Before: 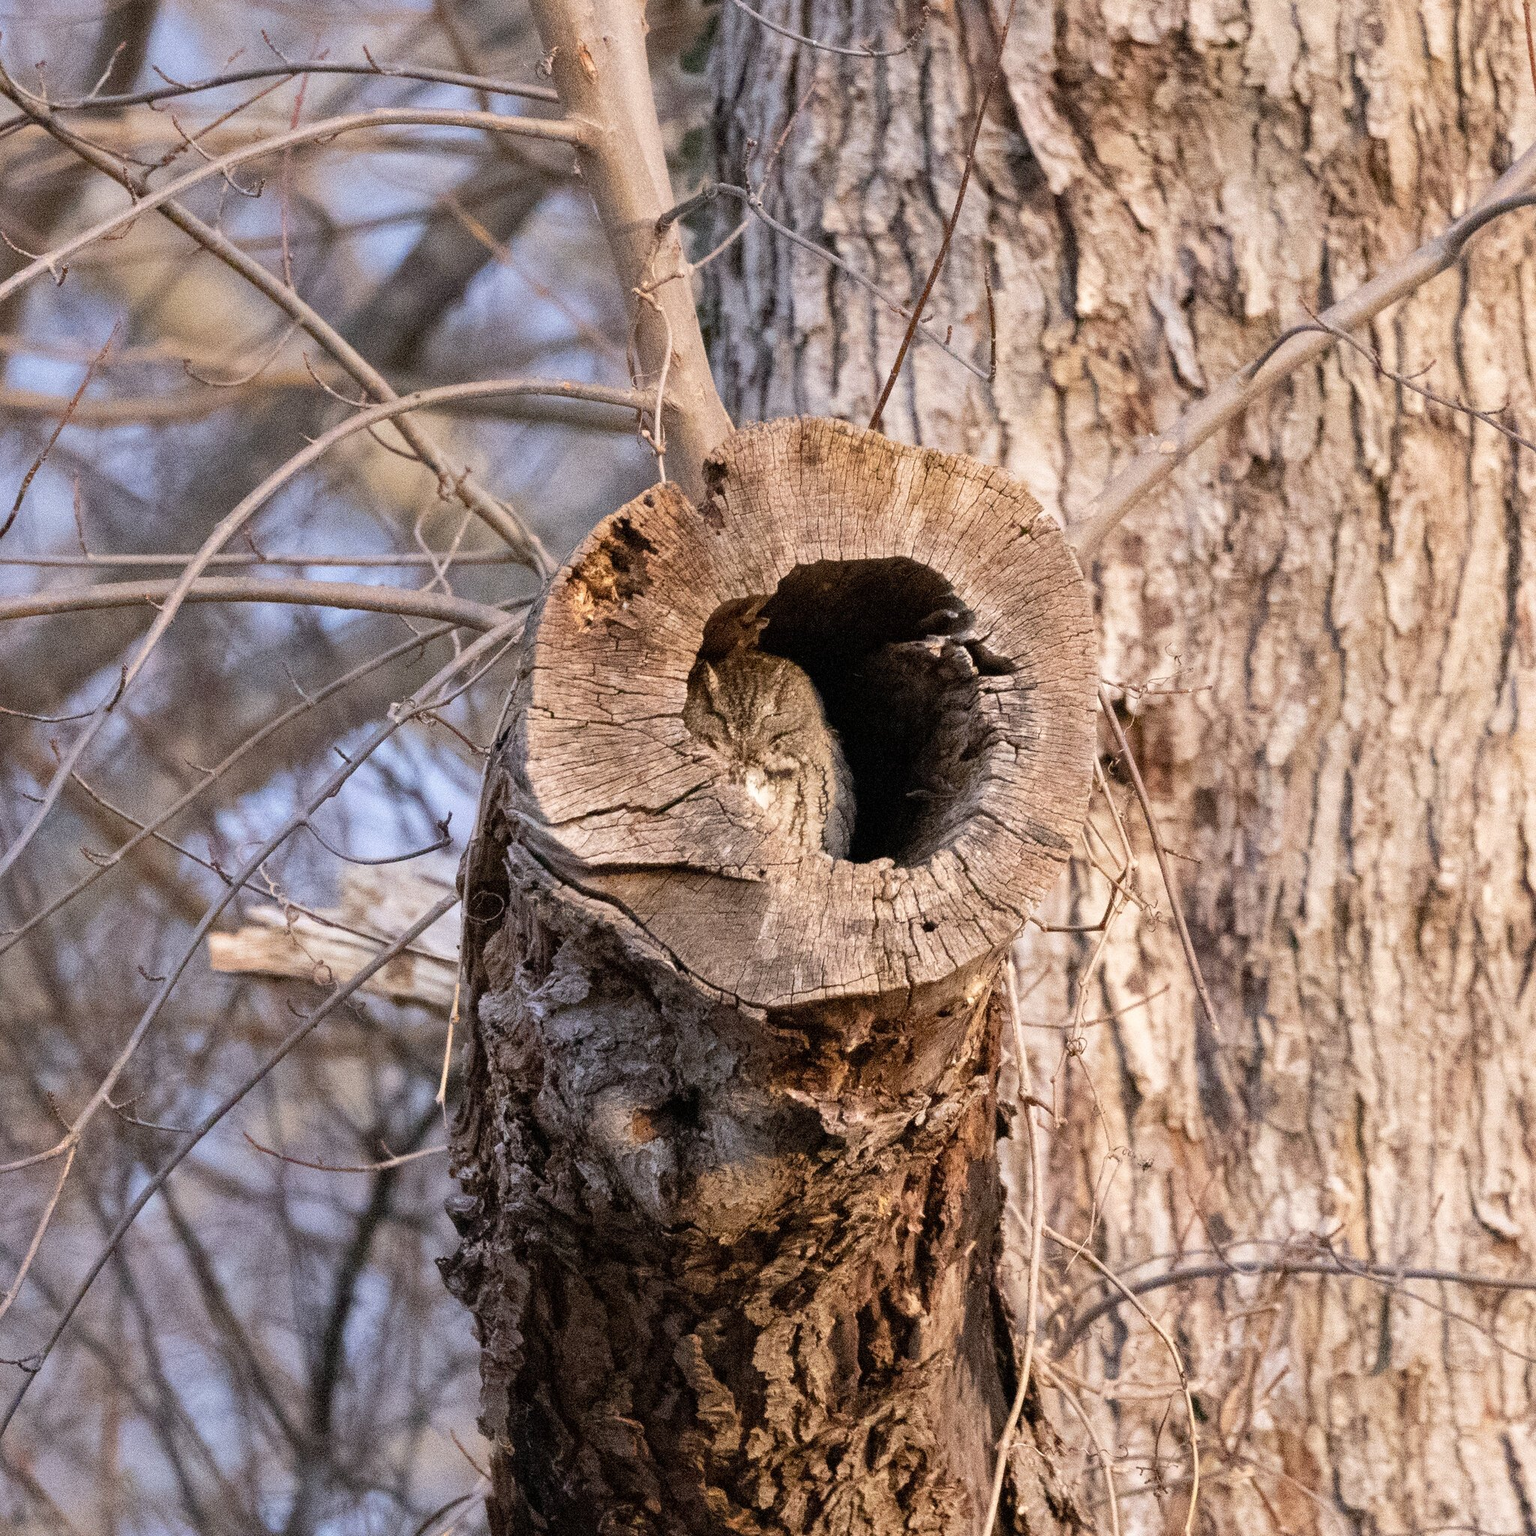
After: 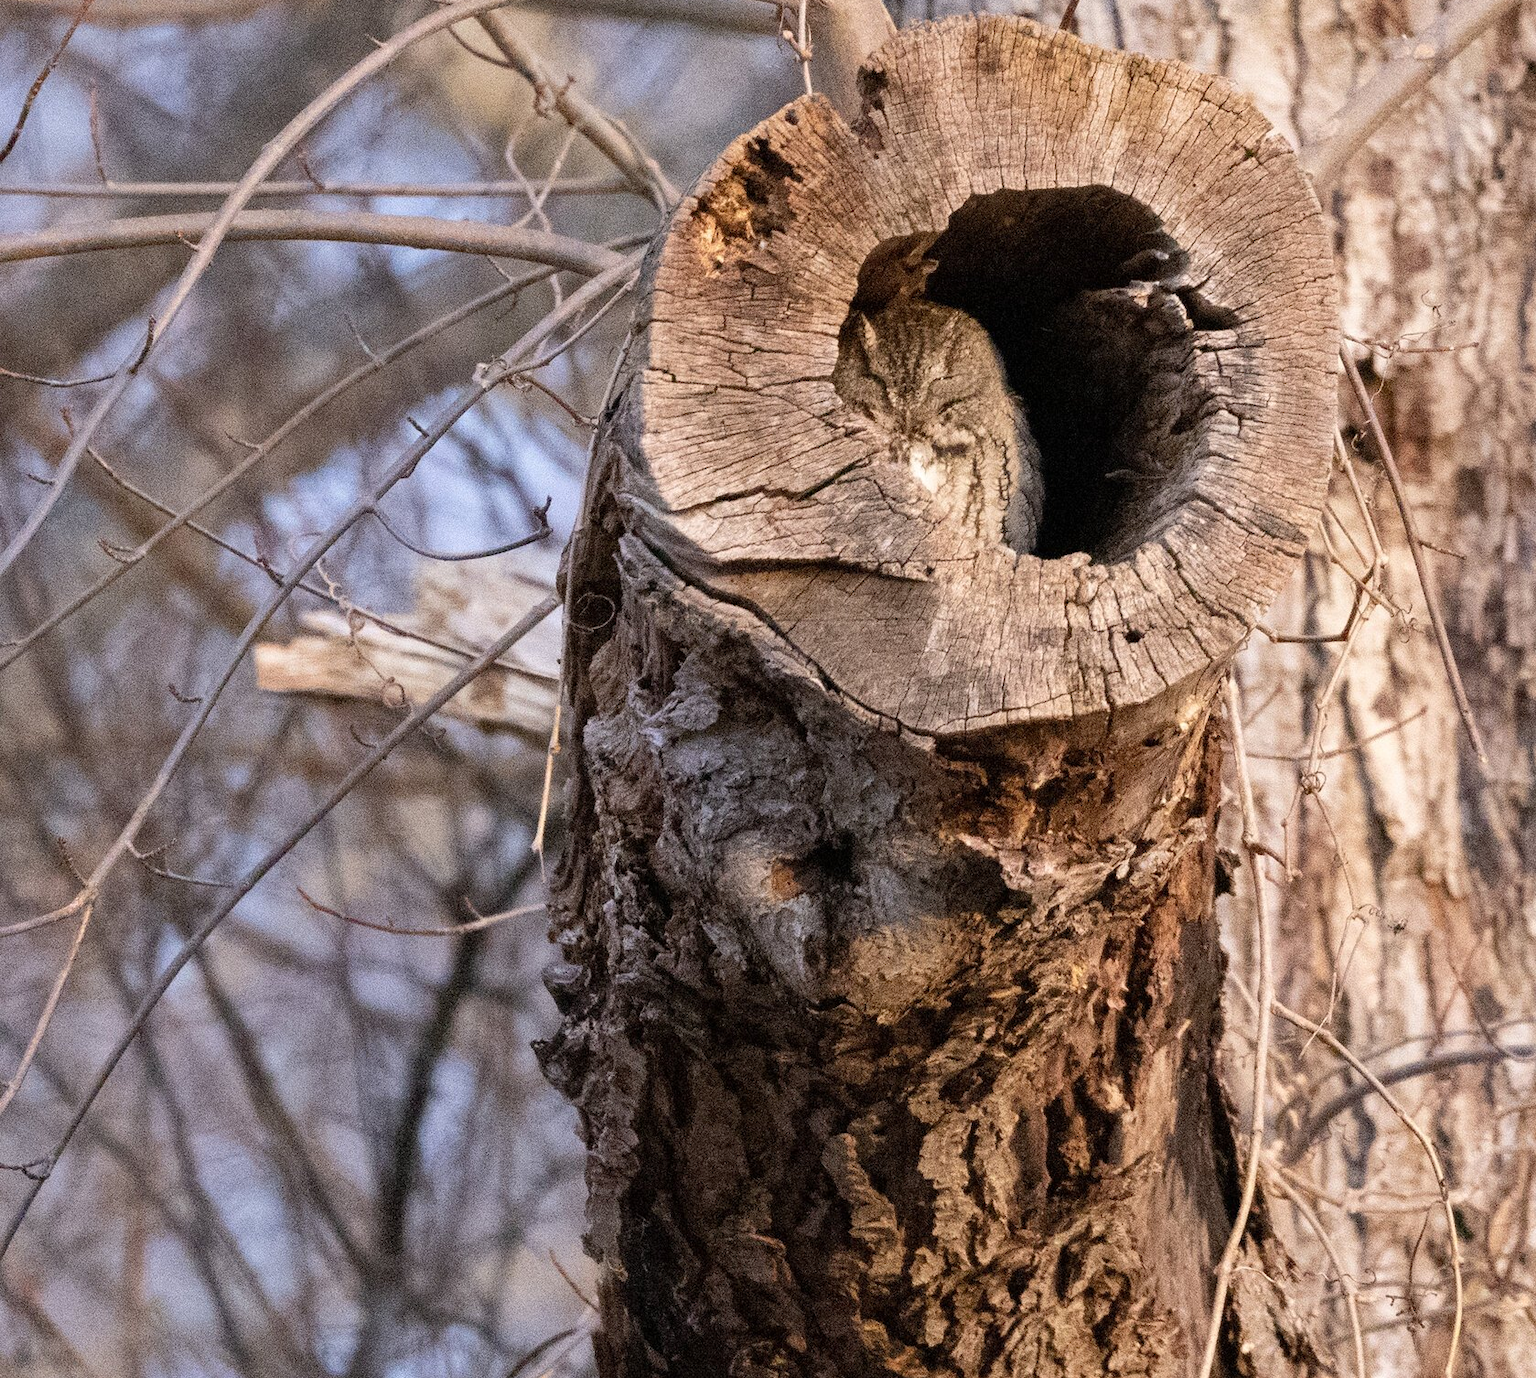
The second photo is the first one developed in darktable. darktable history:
crop: top 26.402%, right 17.994%
